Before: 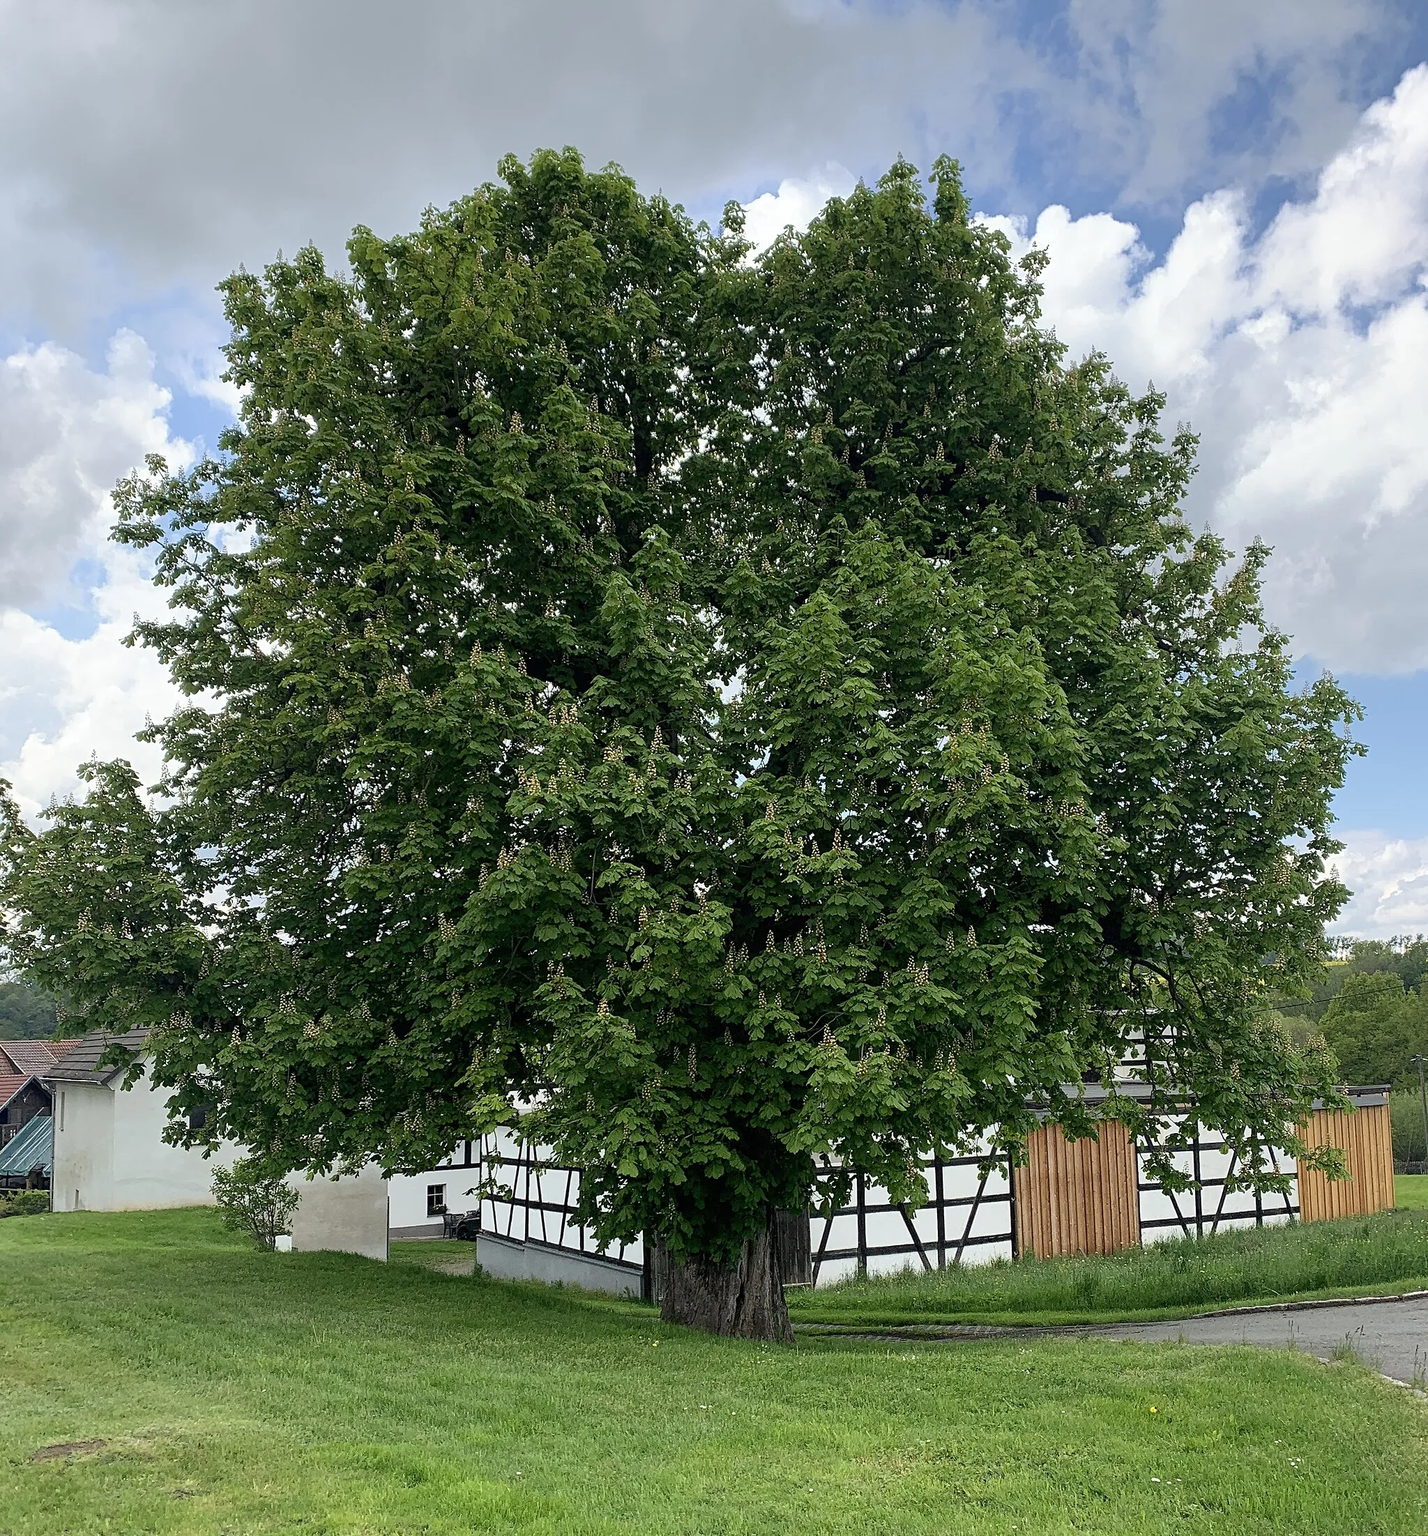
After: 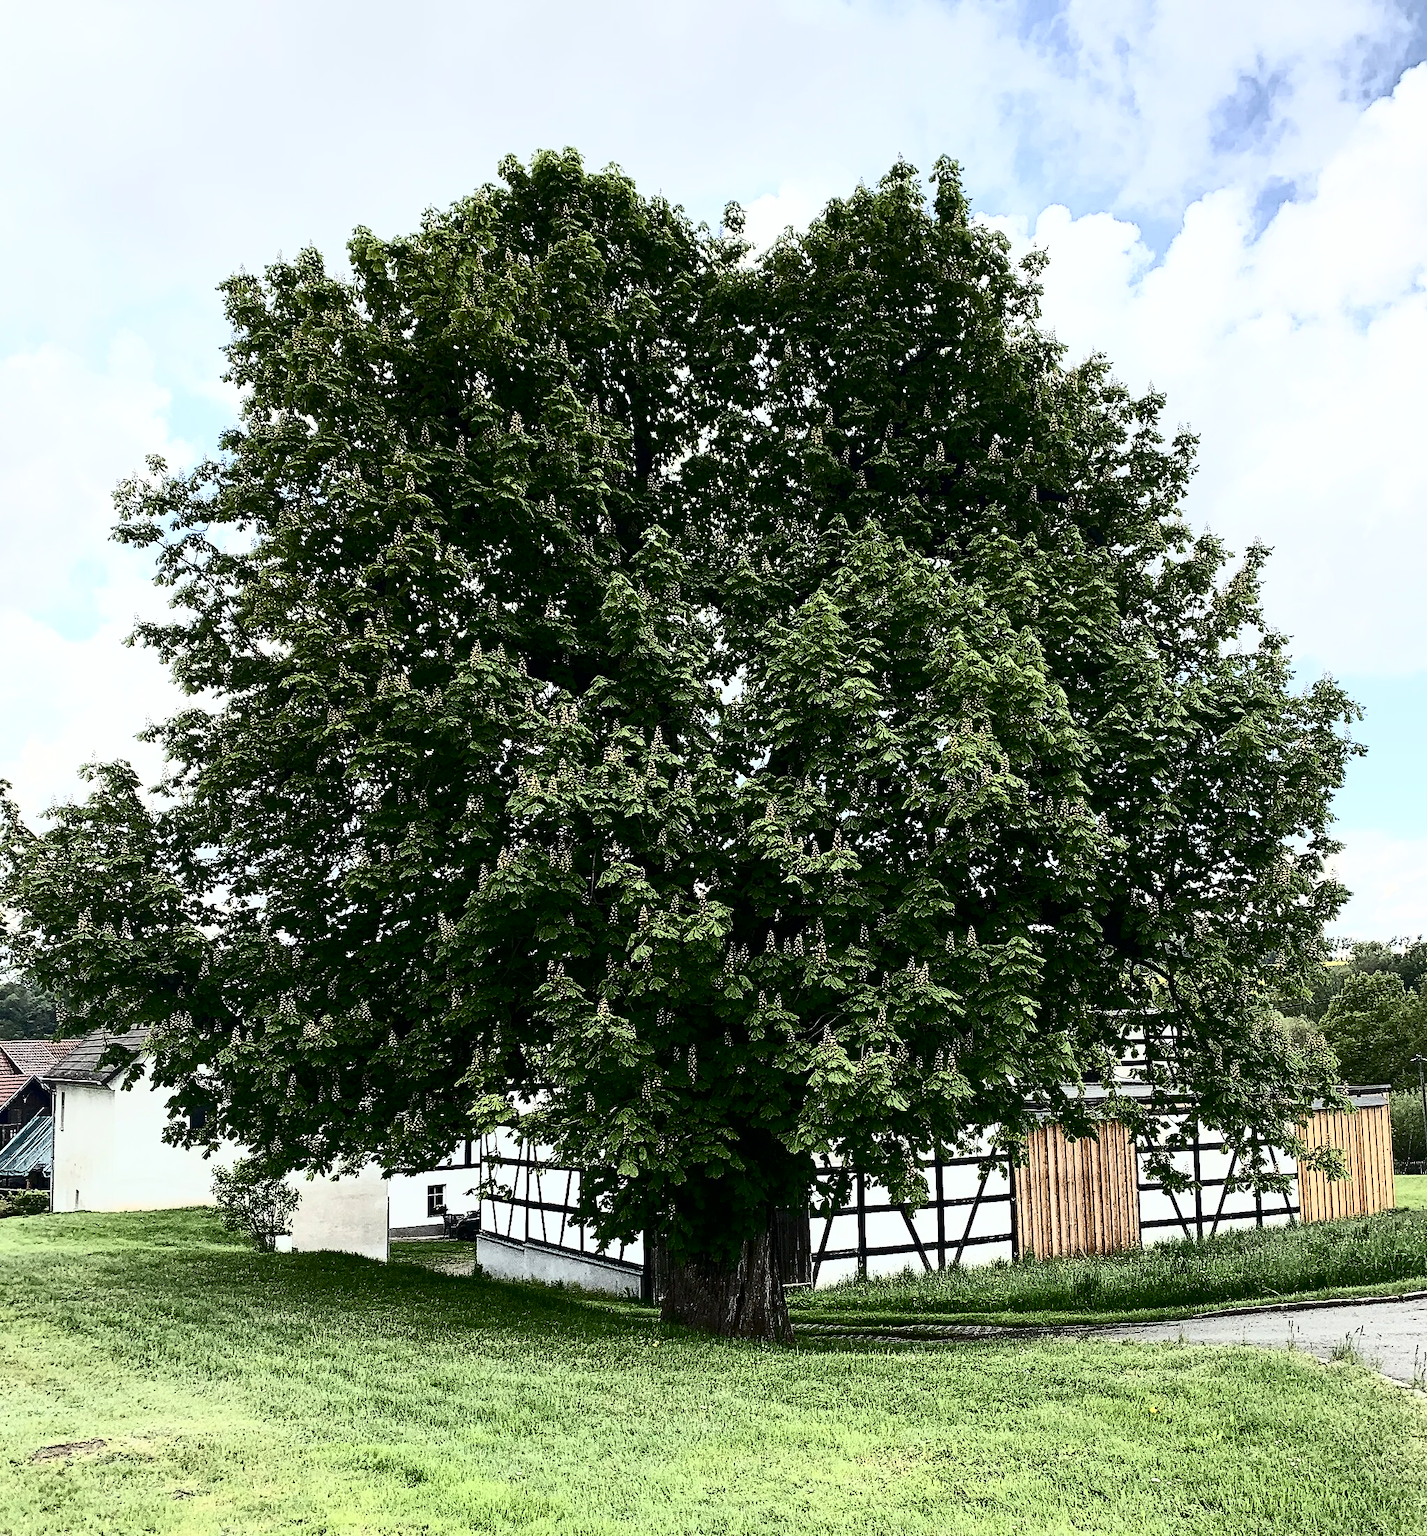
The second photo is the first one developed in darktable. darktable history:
contrast brightness saturation: contrast 0.938, brightness 0.196
